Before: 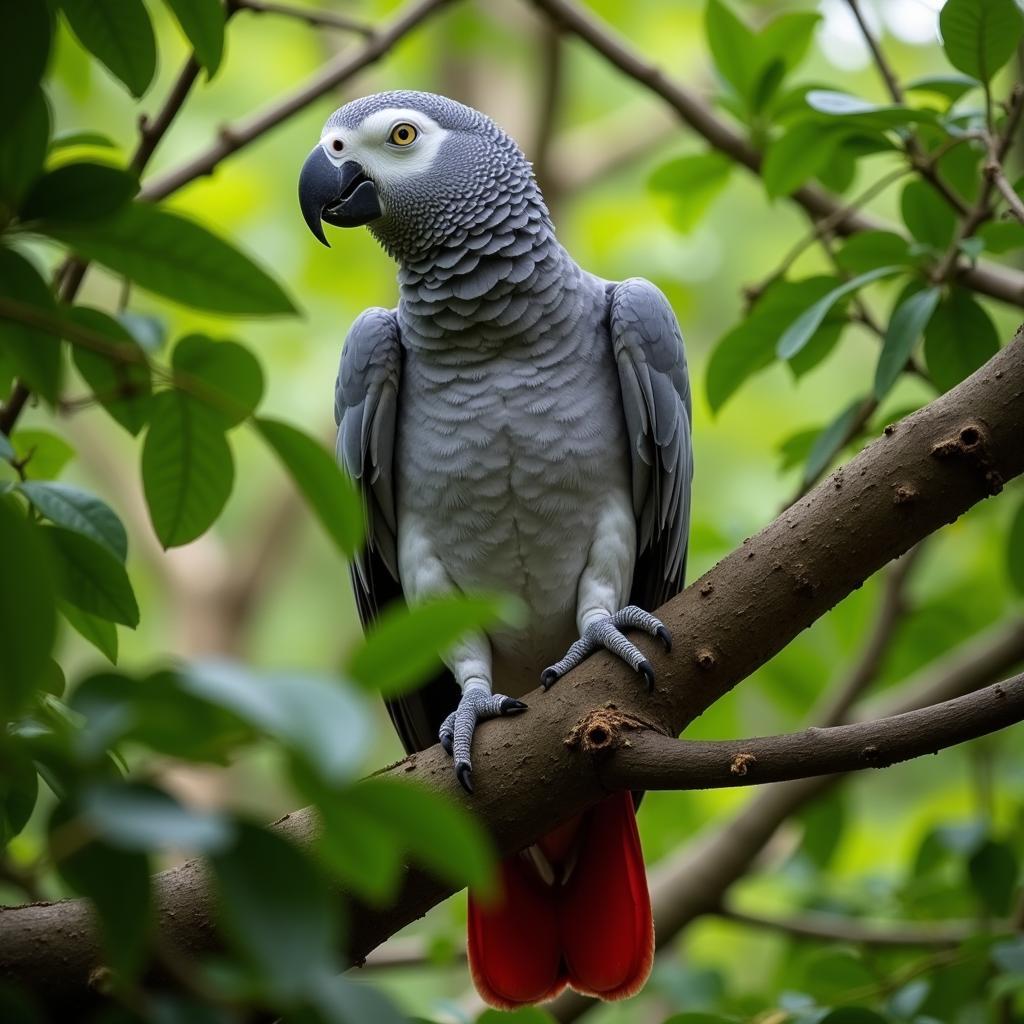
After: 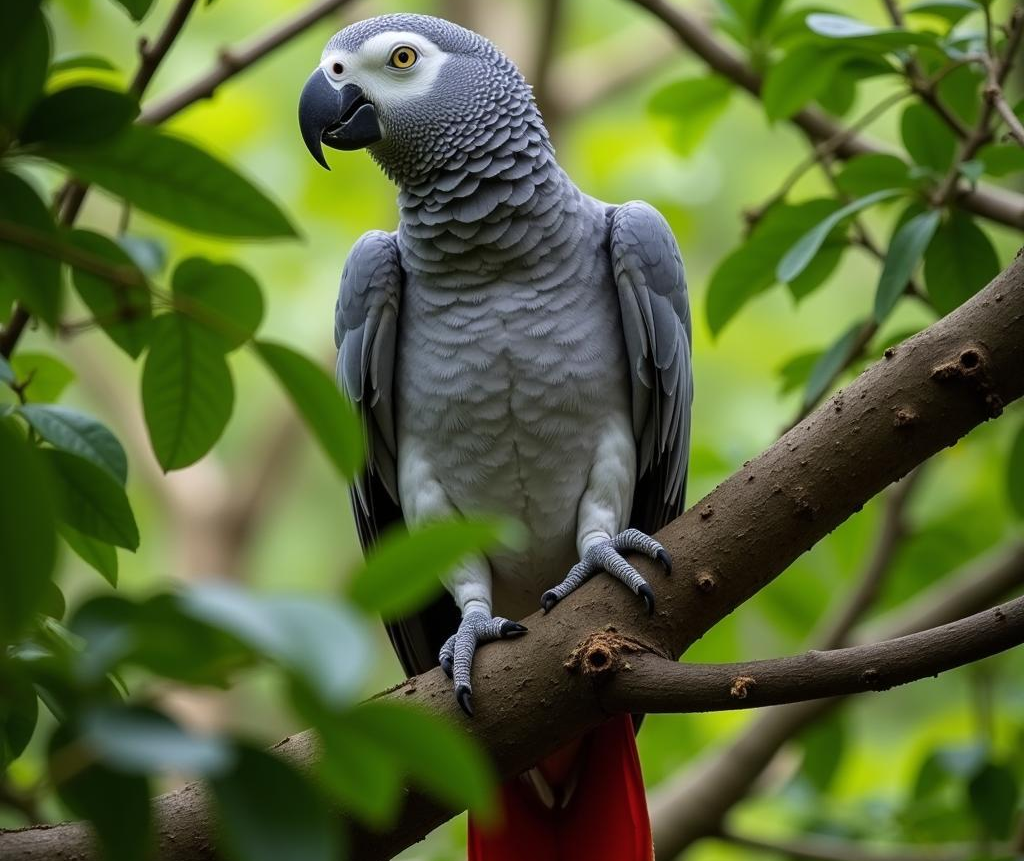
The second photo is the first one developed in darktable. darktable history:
crop: top 7.563%, bottom 8.31%
color balance rgb: perceptual saturation grading › global saturation 0.822%
